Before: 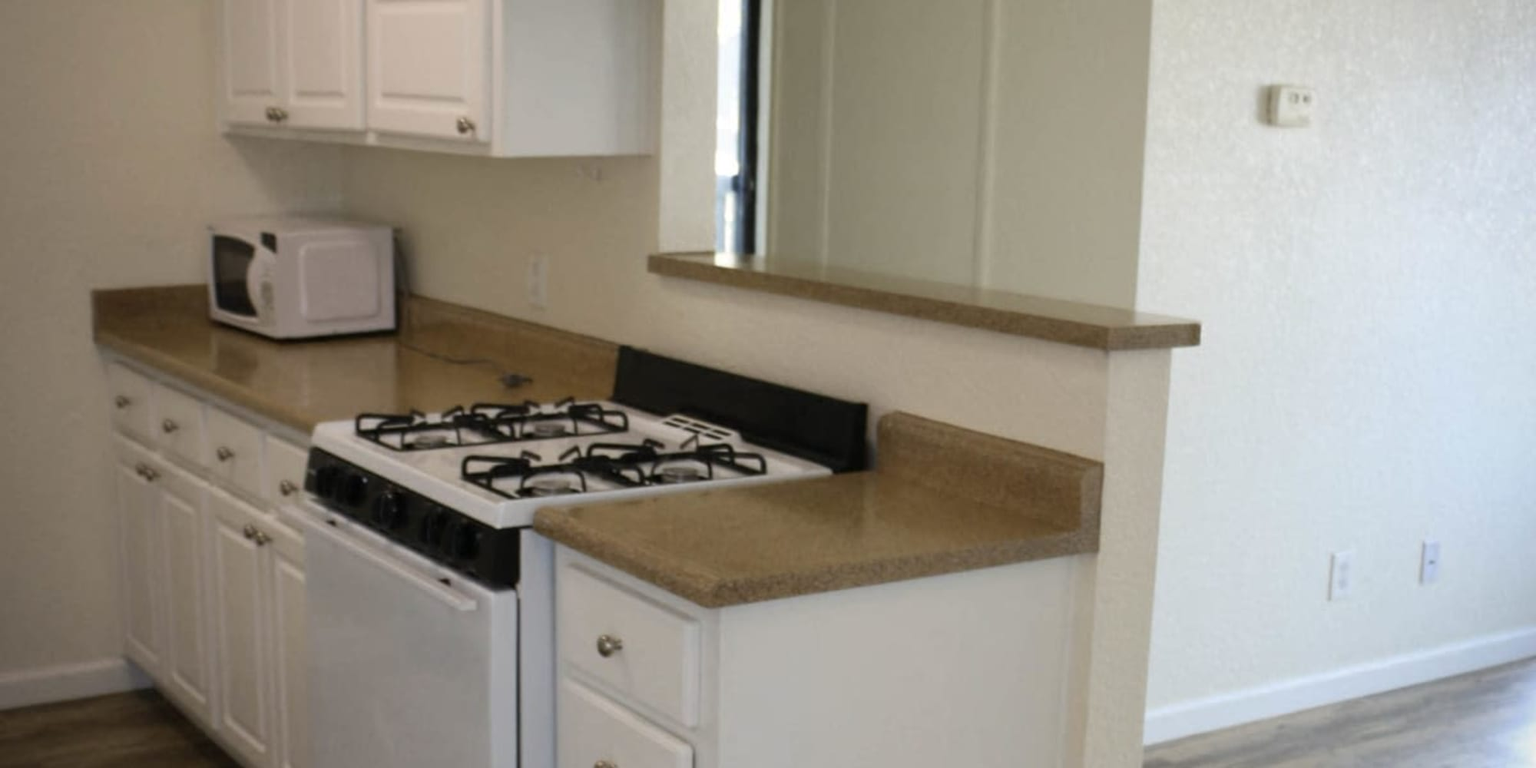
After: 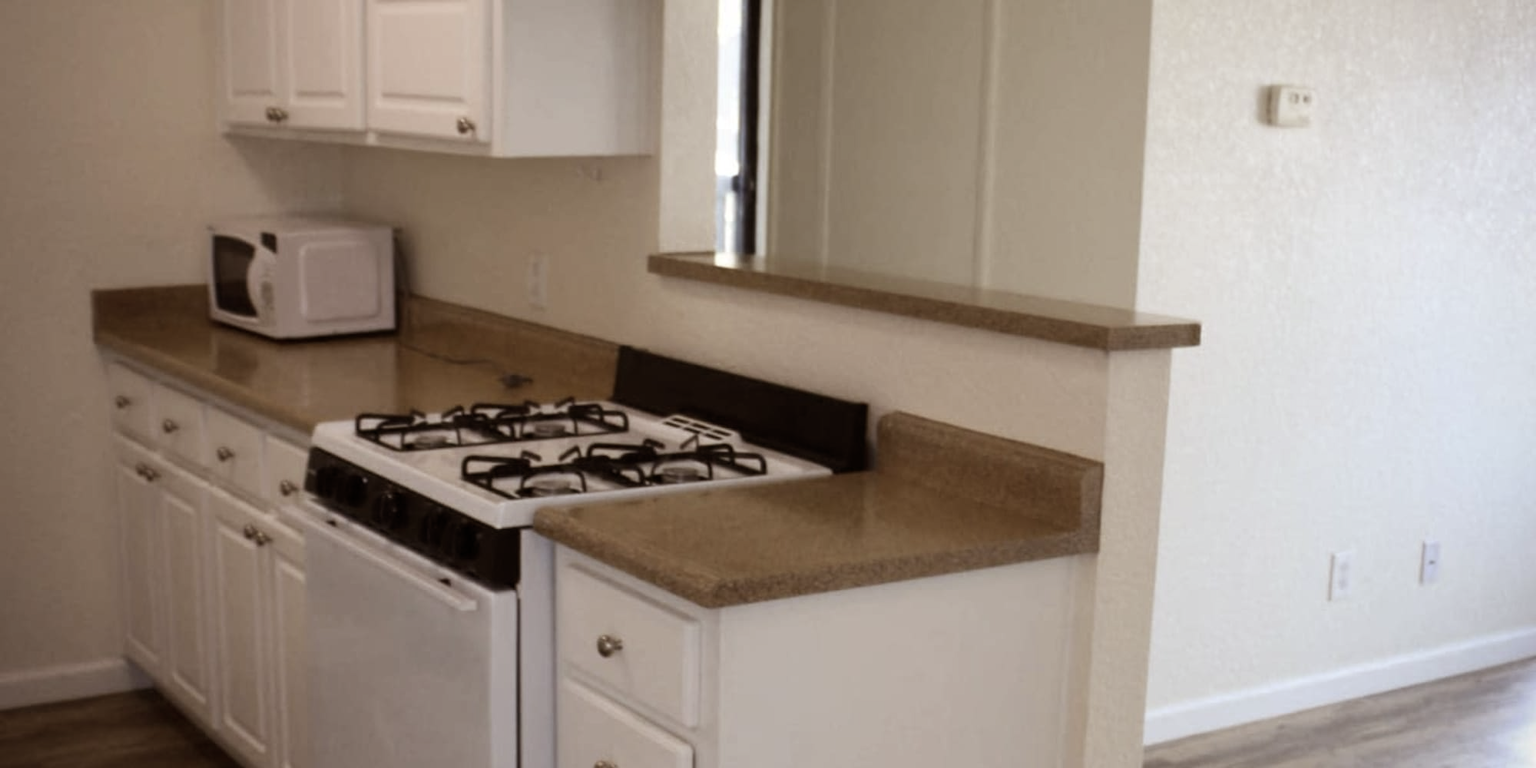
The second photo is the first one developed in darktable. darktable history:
contrast brightness saturation: contrast 0.1, saturation -0.3
rgb levels: mode RGB, independent channels, levels [[0, 0.5, 1], [0, 0.521, 1], [0, 0.536, 1]]
